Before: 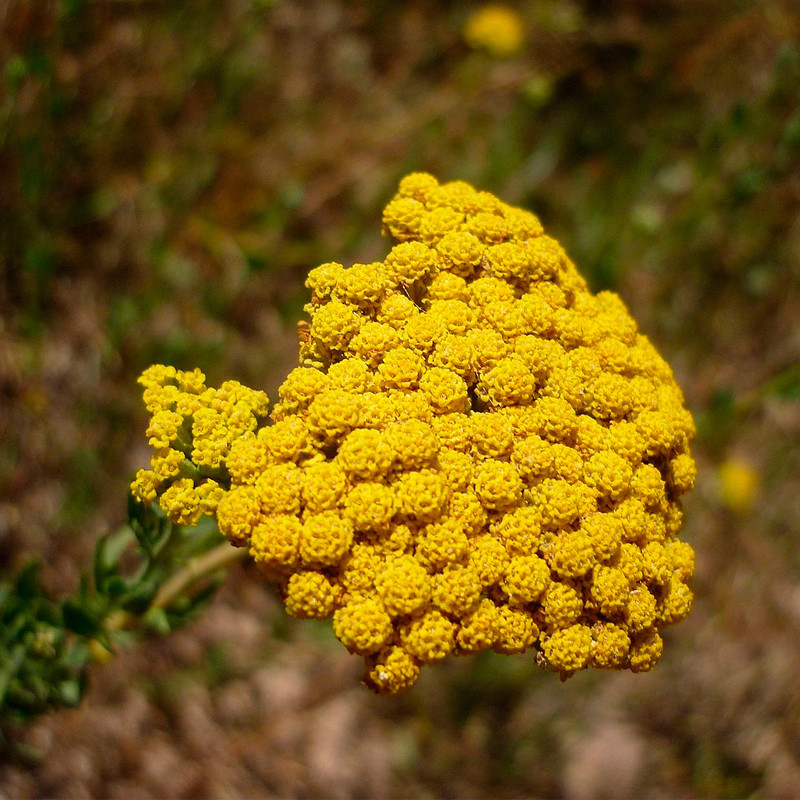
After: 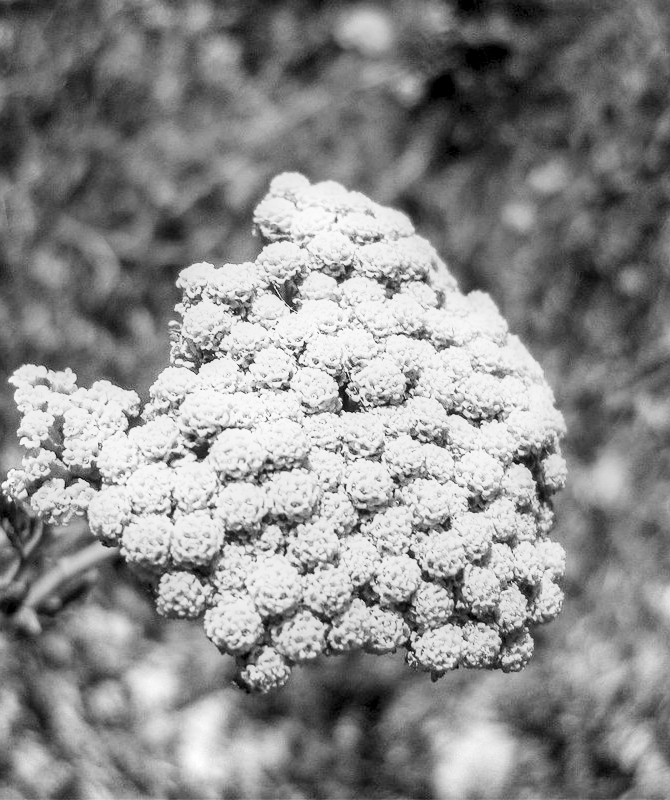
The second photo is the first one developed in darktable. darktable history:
crop: left 16.145%
white balance: red 0.925, blue 1.046
monochrome: a 16.06, b 15.48, size 1
local contrast: detail 140%
exposure: black level correction 0, exposure 1.975 EV, compensate exposure bias true, compensate highlight preservation false
filmic rgb: black relative exposure -16 EV, white relative exposure 5.31 EV, hardness 5.9, contrast 1.25, preserve chrominance no, color science v5 (2021)
color correction: saturation 1.8
shadows and highlights: highlights color adjustment 0%, soften with gaussian
